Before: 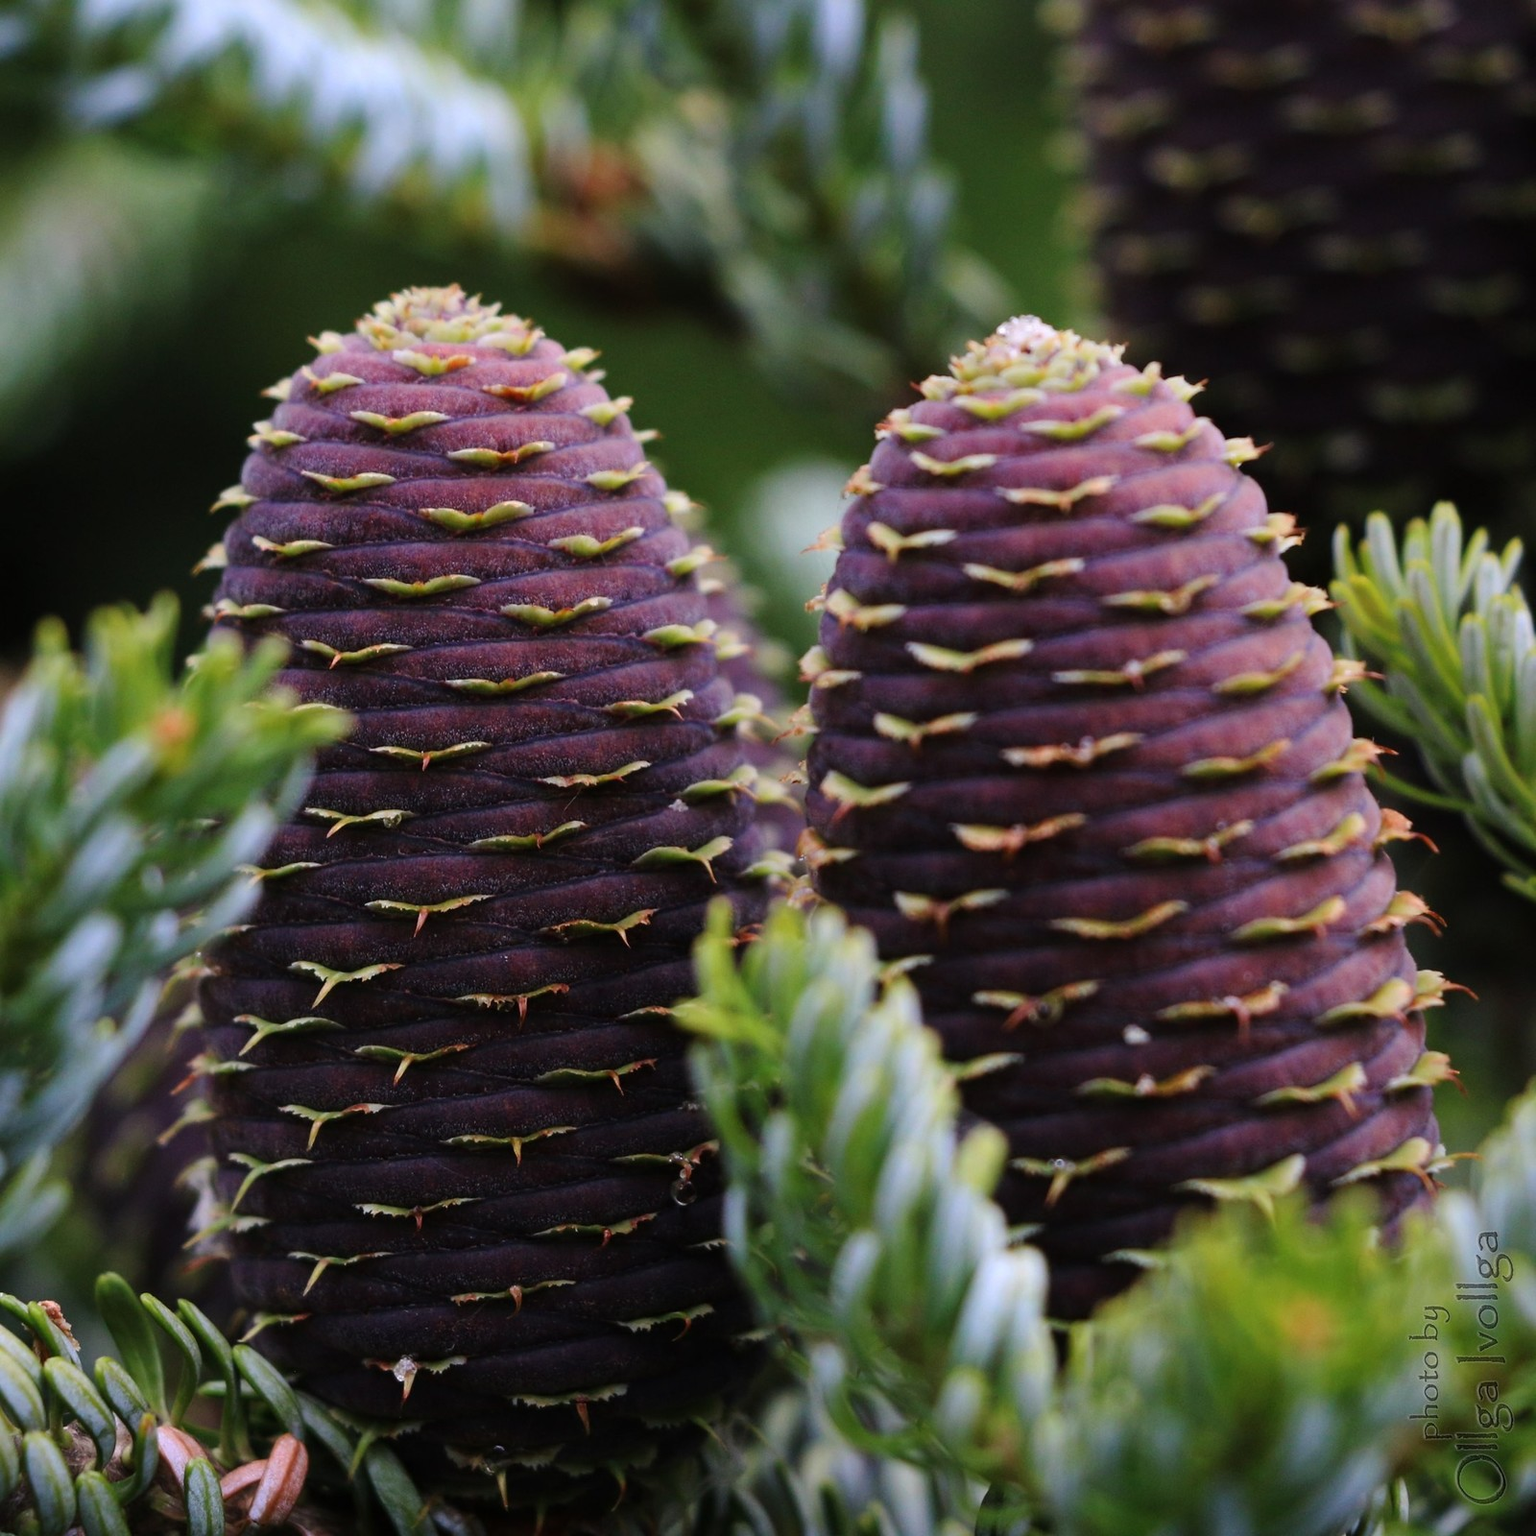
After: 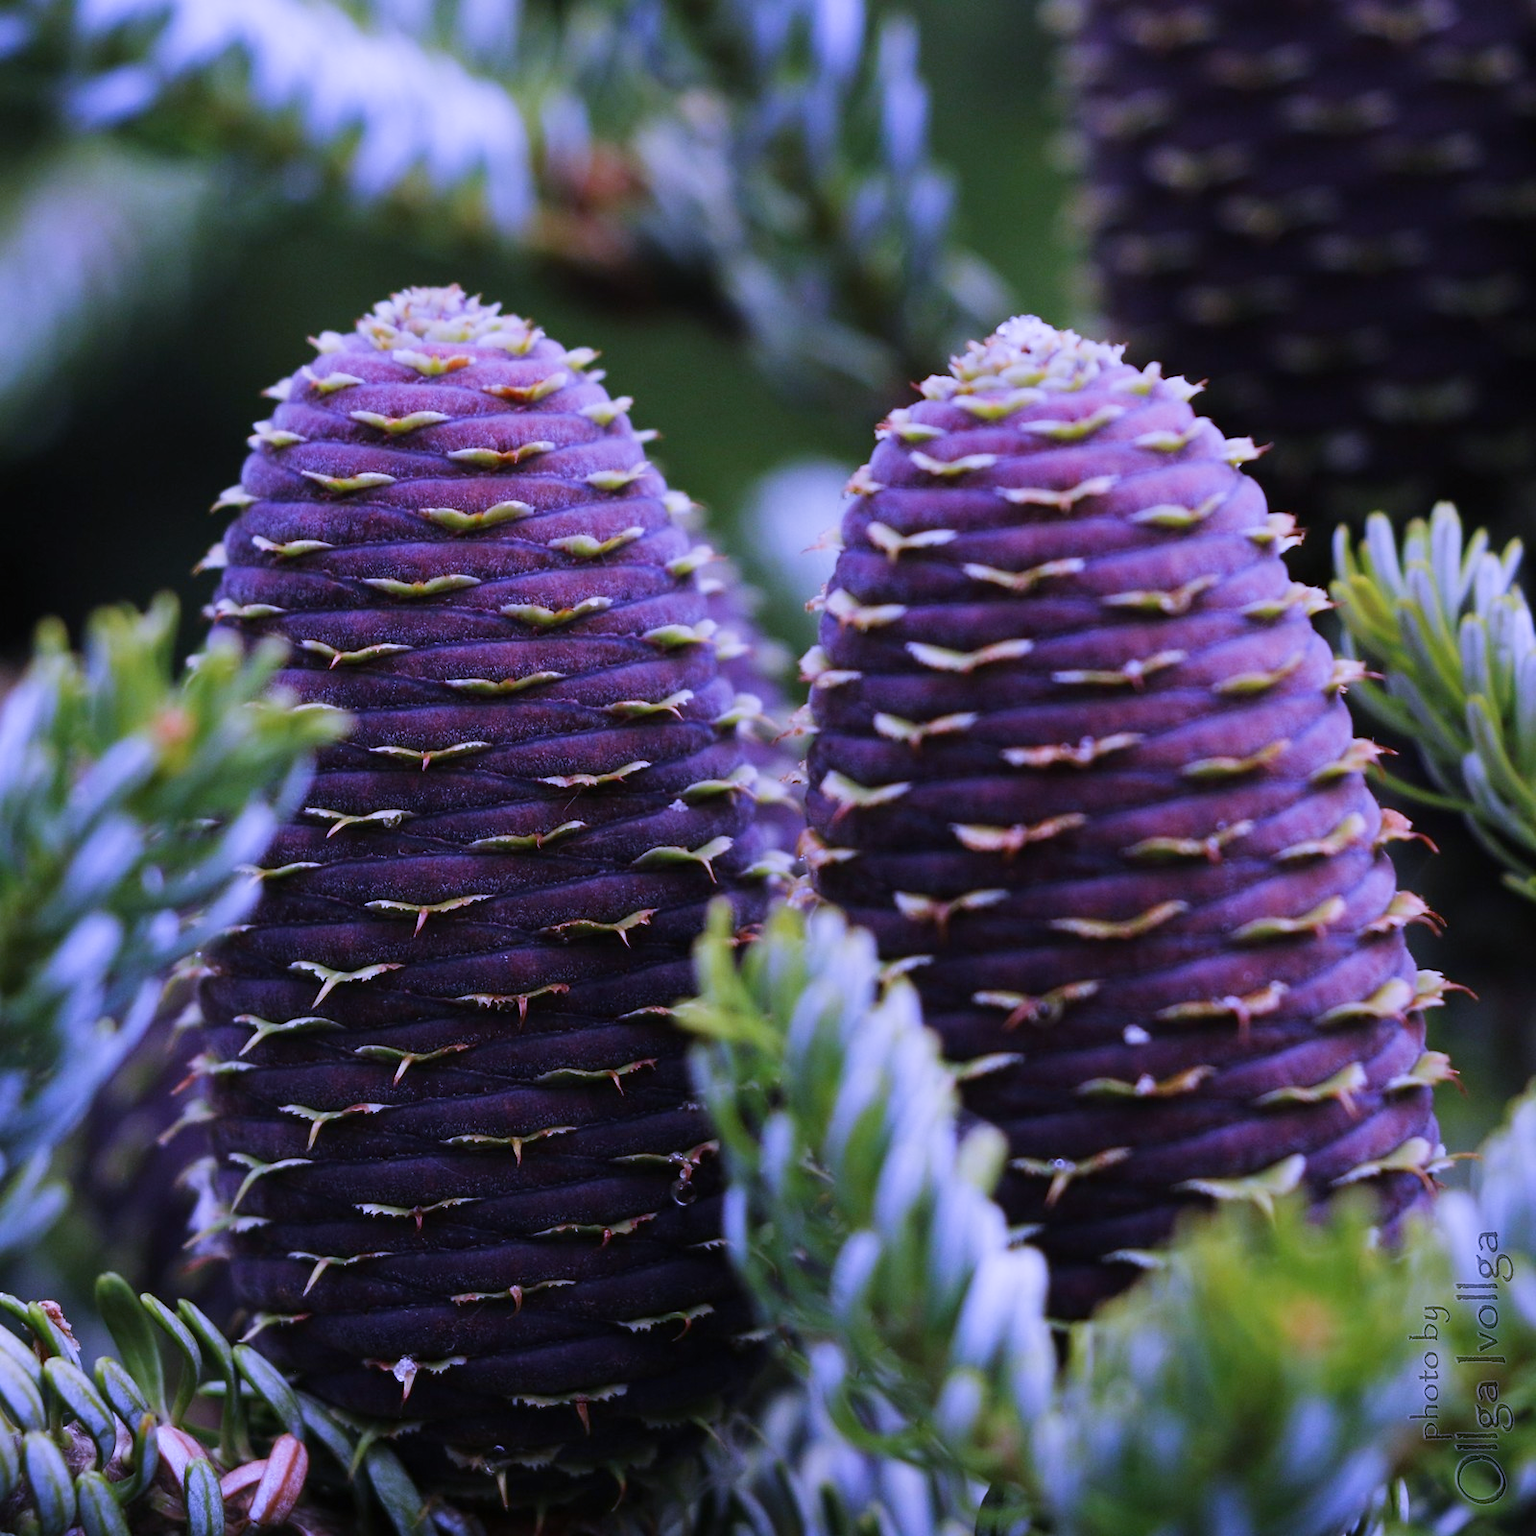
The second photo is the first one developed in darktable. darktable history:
sigmoid: contrast 1.22, skew 0.65
white balance: red 0.98, blue 1.61
